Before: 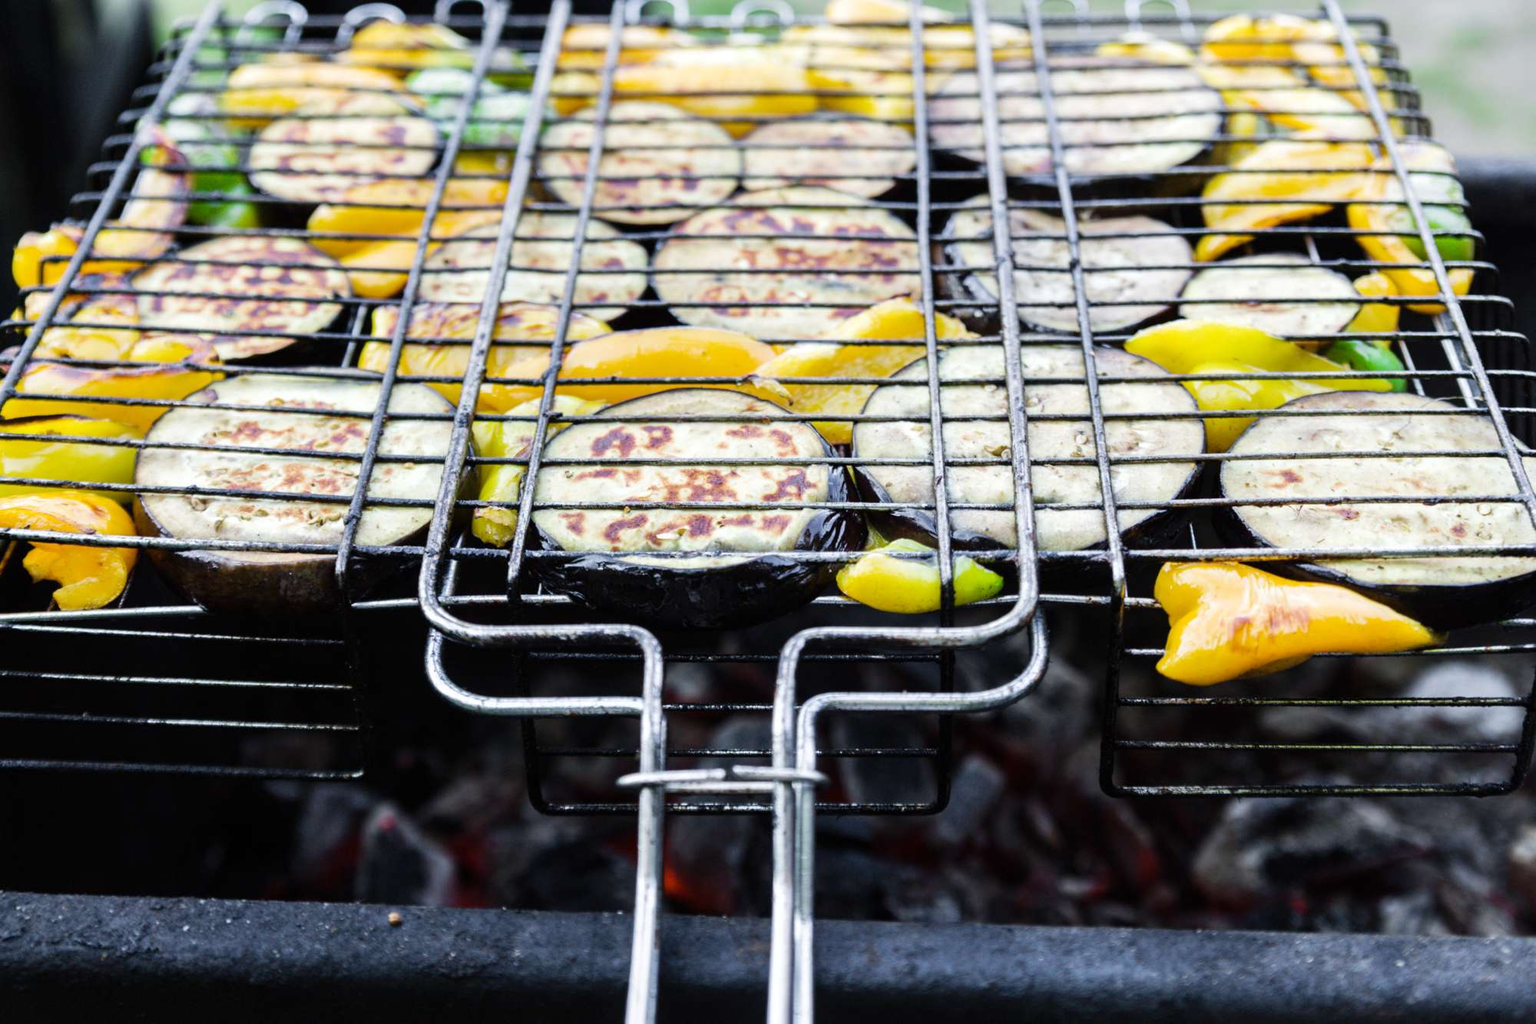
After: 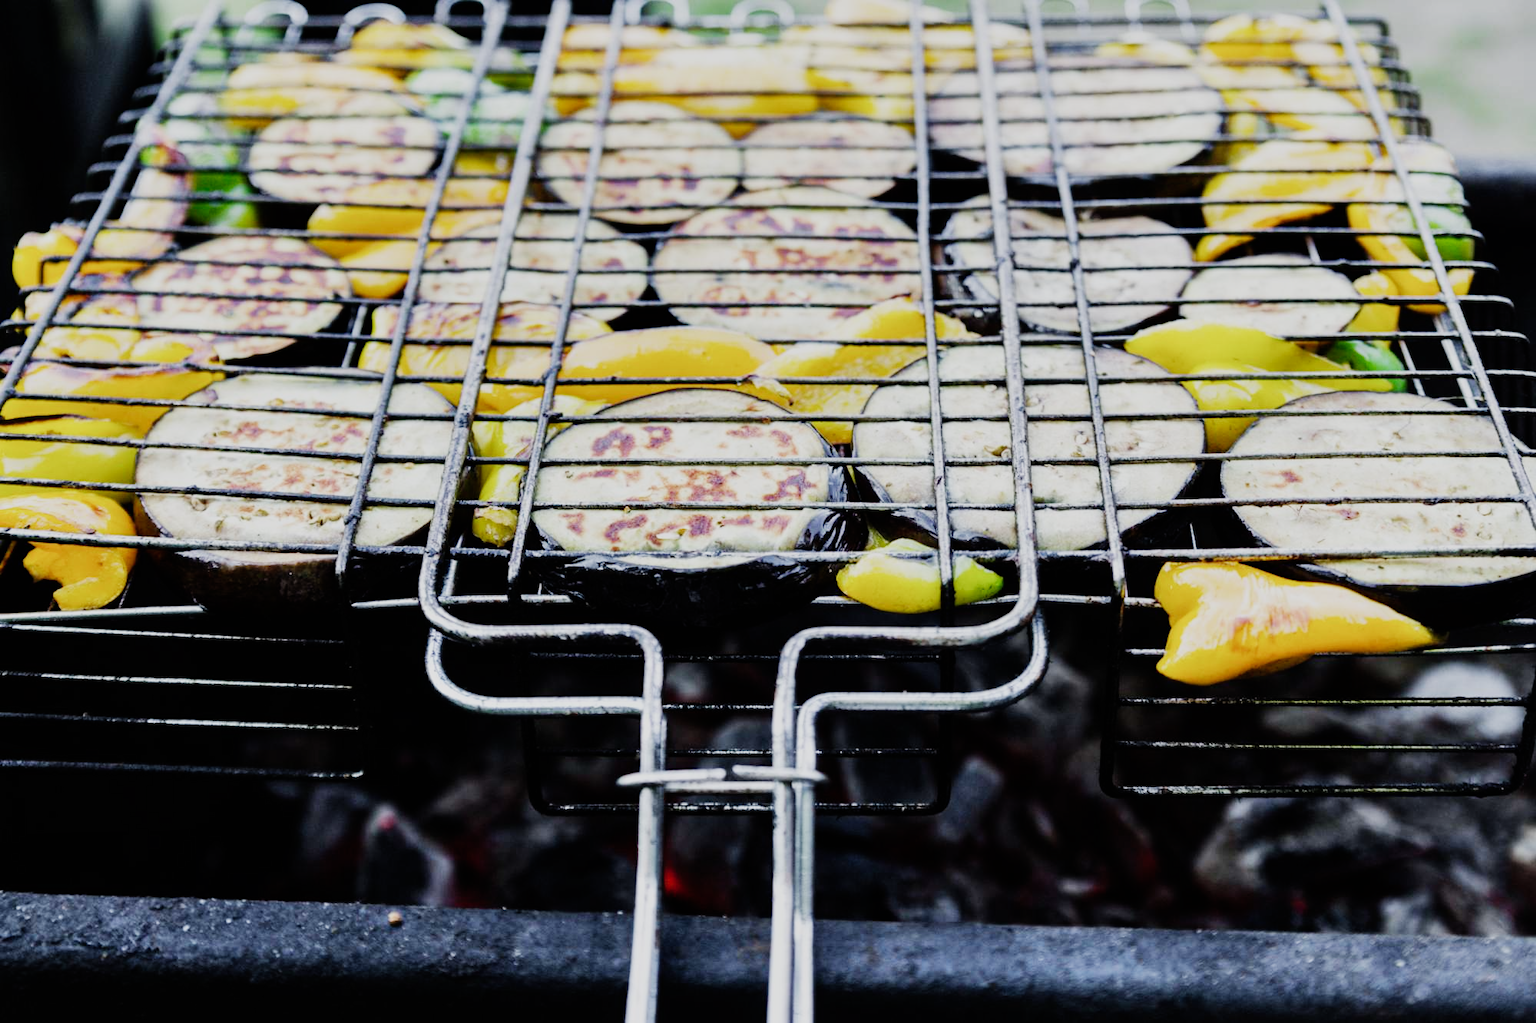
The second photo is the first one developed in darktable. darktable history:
sigmoid: skew -0.2, preserve hue 0%, red attenuation 0.1, red rotation 0.035, green attenuation 0.1, green rotation -0.017, blue attenuation 0.15, blue rotation -0.052, base primaries Rec2020
shadows and highlights: shadows 29.32, highlights -29.32, low approximation 0.01, soften with gaussian
